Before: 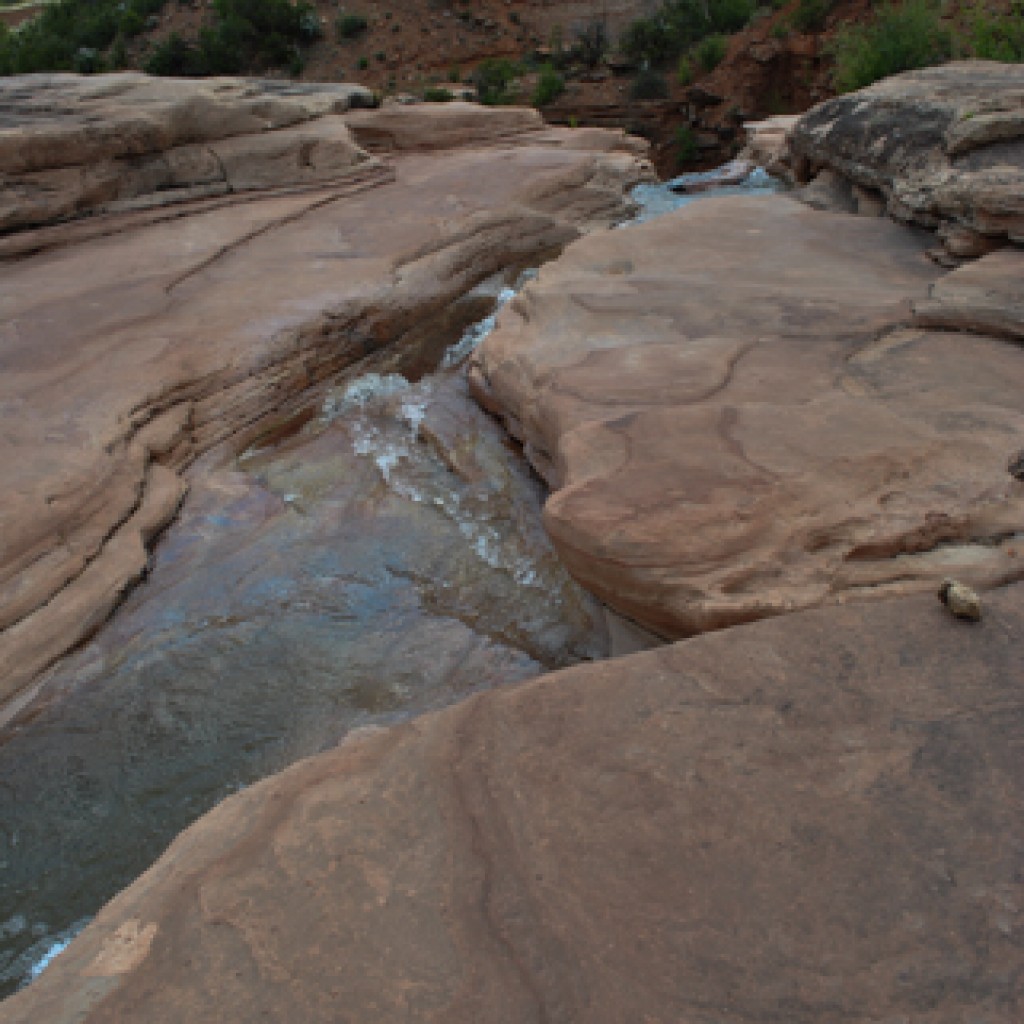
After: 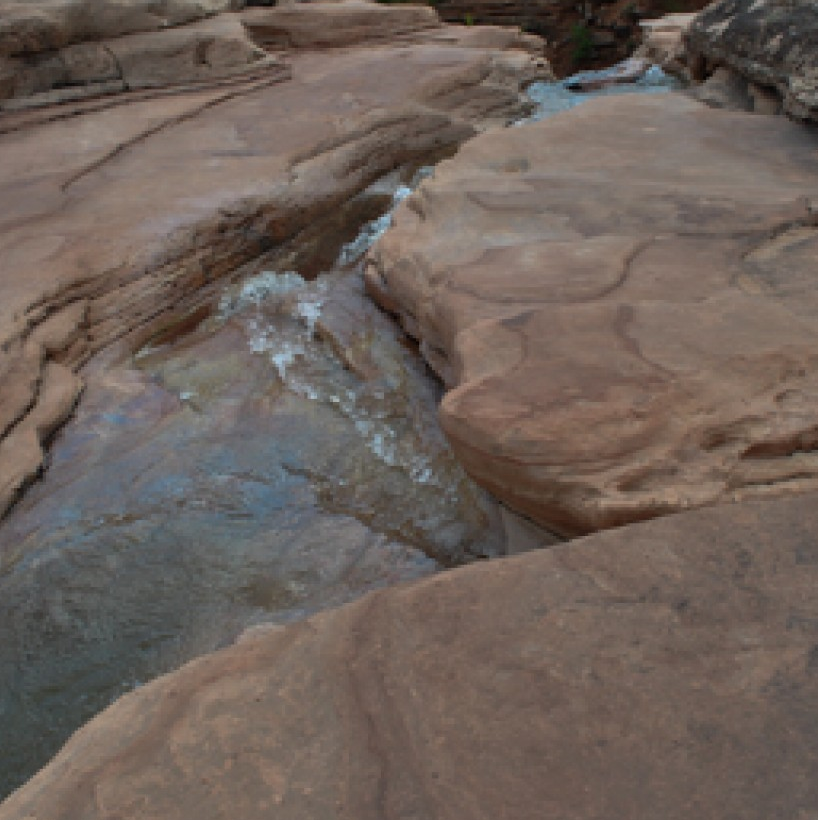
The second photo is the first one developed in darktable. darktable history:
crop and rotate: left 10.204%, top 9.997%, right 9.844%, bottom 9.867%
